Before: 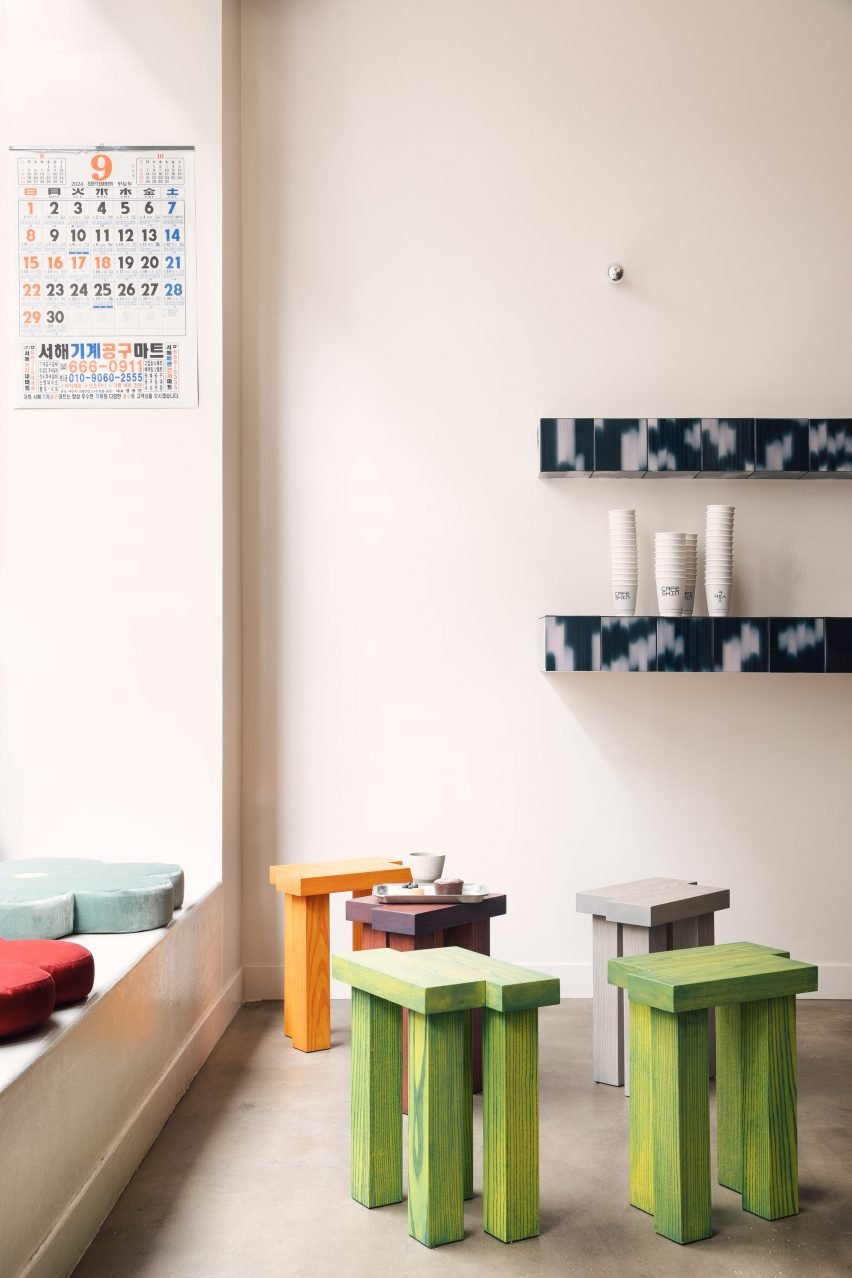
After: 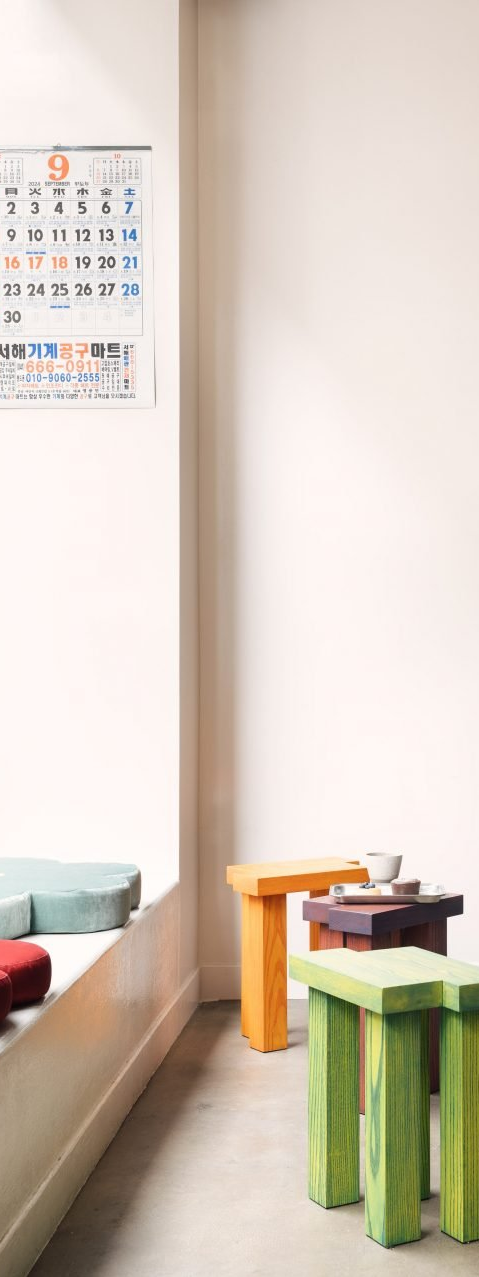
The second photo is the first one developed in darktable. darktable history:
crop: left 5.114%, right 38.589%
rotate and perspective: automatic cropping off
